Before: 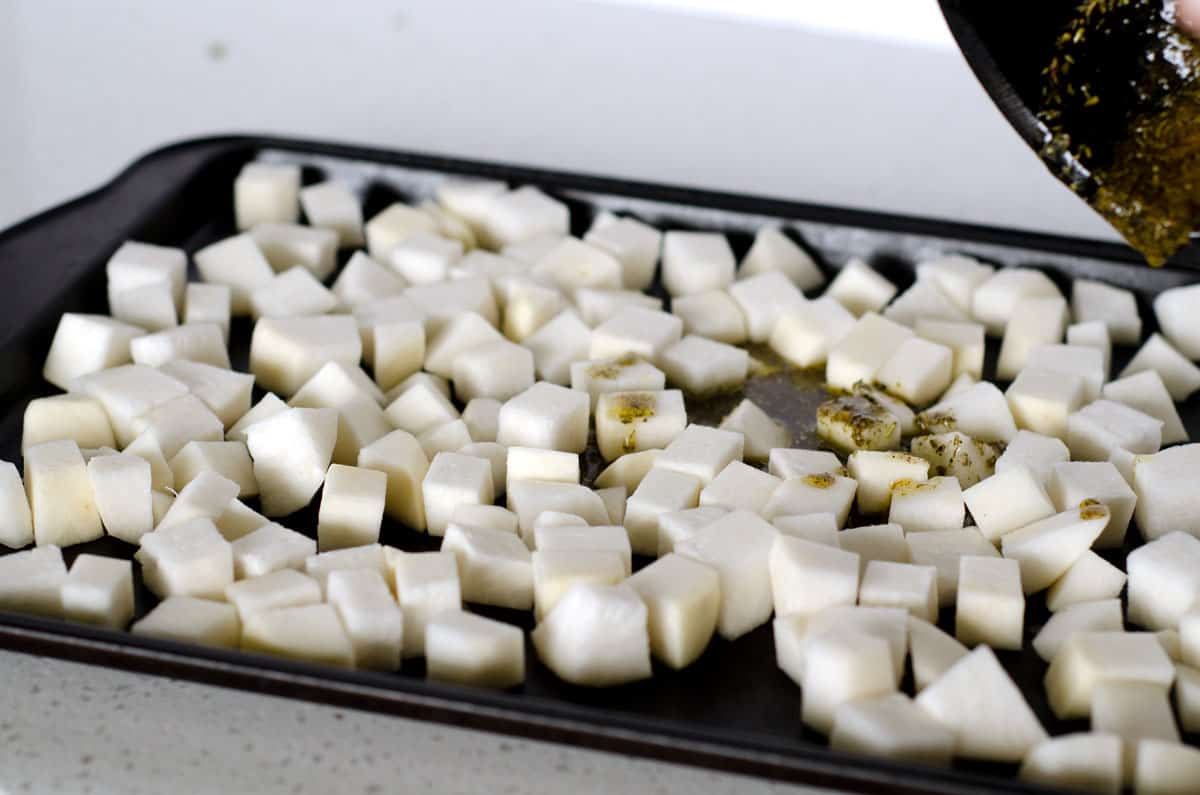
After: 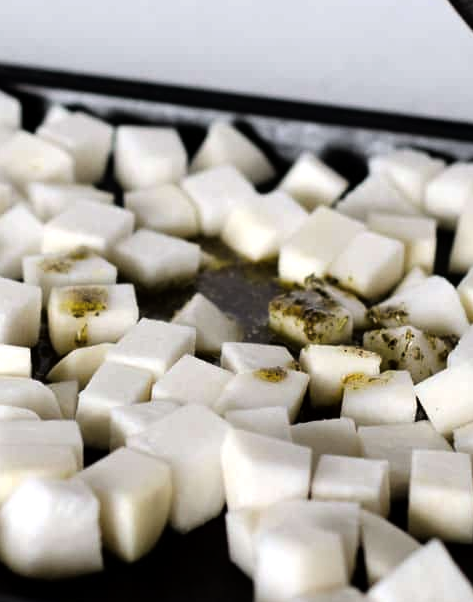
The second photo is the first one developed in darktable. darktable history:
crop: left 45.721%, top 13.393%, right 14.118%, bottom 10.01%
tone curve: curves: ch0 [(0, 0) (0.153, 0.056) (1, 1)], color space Lab, linked channels, preserve colors none
exposure: exposure 0.2 EV, compensate highlight preservation false
